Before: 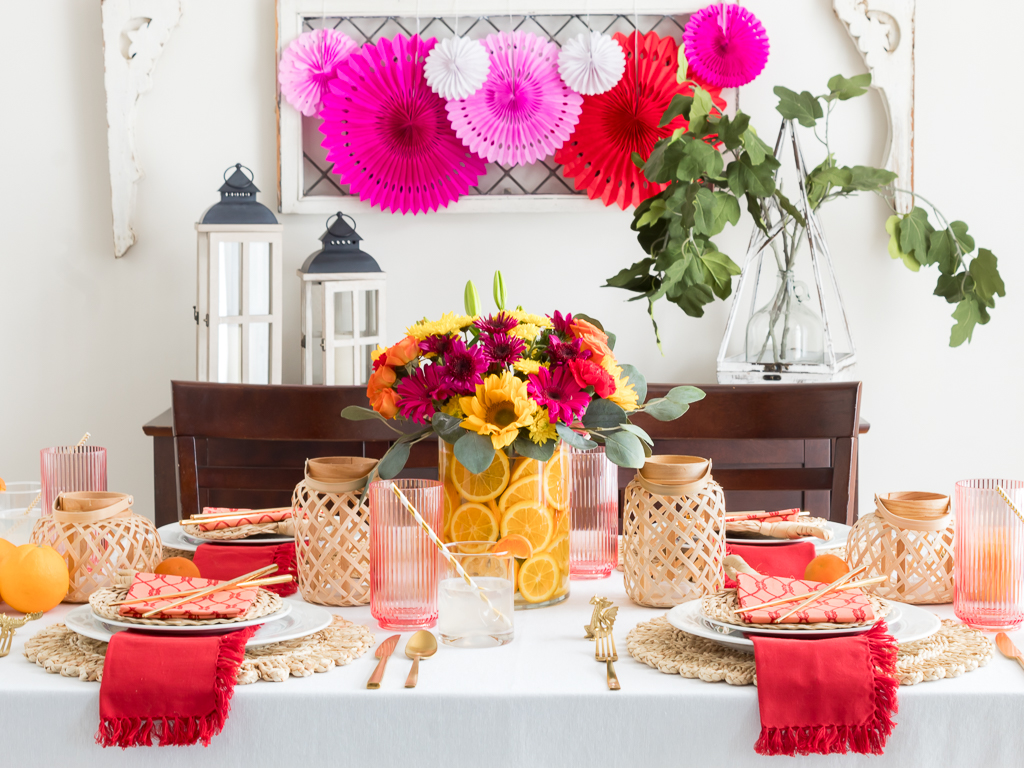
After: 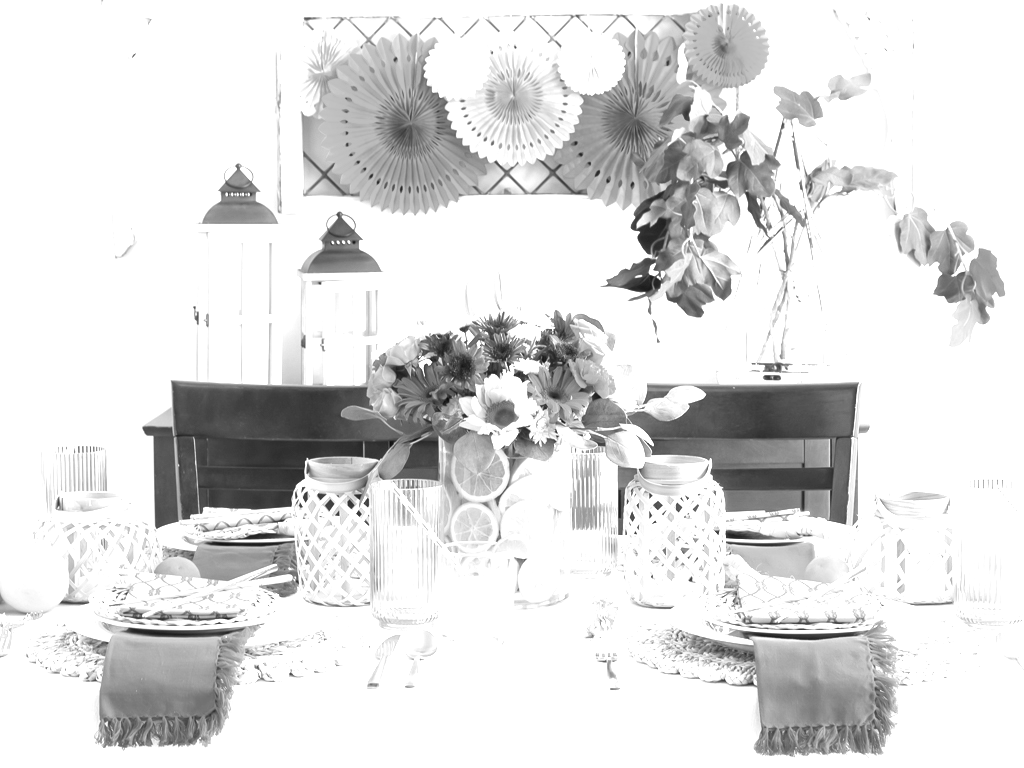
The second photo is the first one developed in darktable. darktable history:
rotate and perspective: automatic cropping original format, crop left 0, crop top 0
exposure: black level correction 0, exposure 1.2 EV, compensate highlight preservation false
monochrome: a 2.21, b -1.33, size 2.2
